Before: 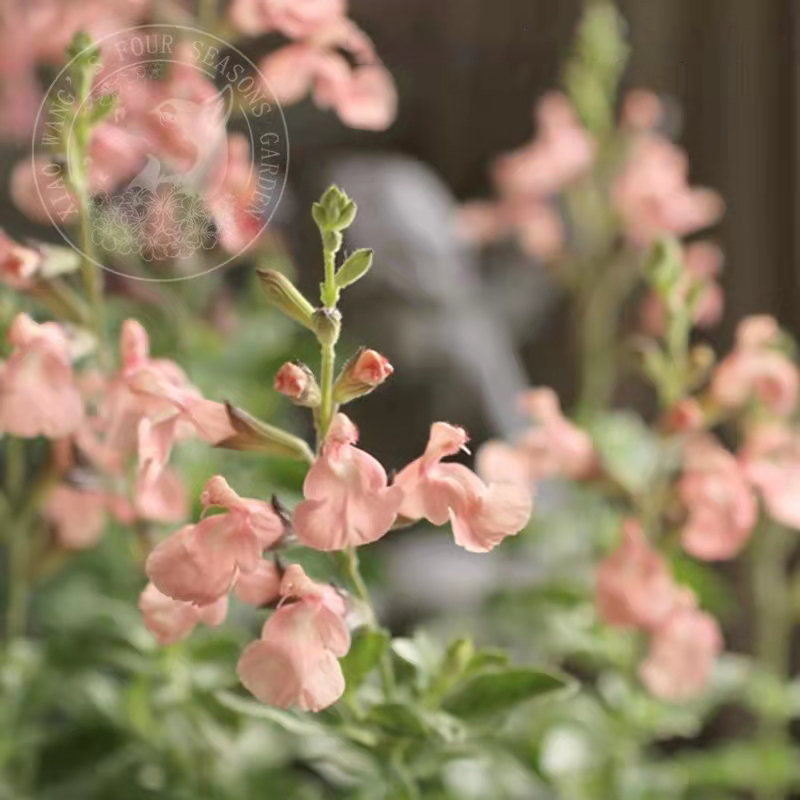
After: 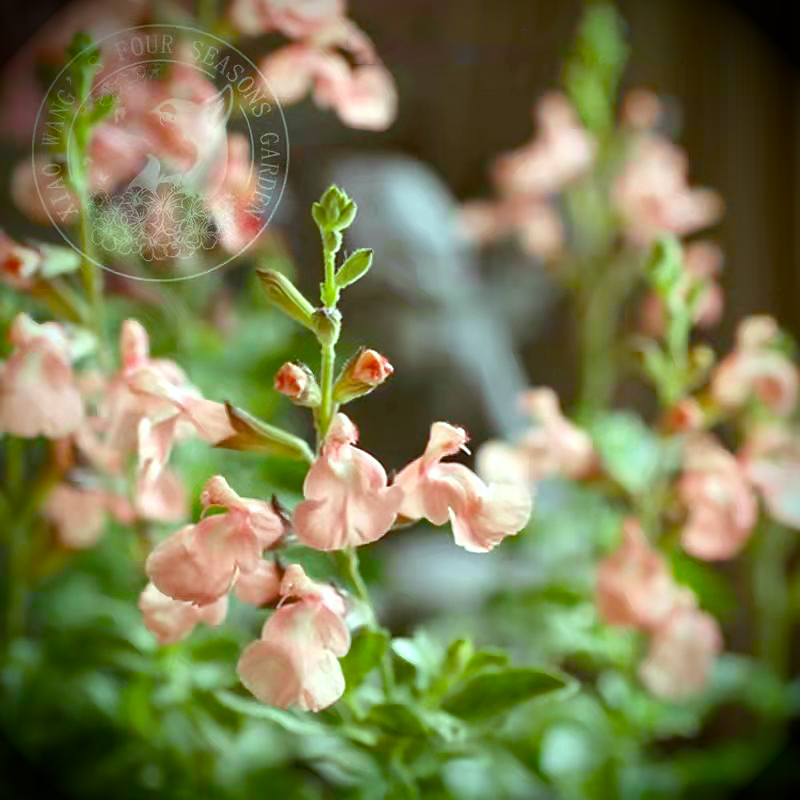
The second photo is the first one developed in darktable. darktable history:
shadows and highlights: shadows 43.17, highlights 8.02
vignetting: brightness -0.988, saturation 0.497, automatic ratio true
sharpen: radius 1.047
color balance rgb: shadows lift › chroma 1.015%, shadows lift › hue 216.09°, highlights gain › chroma 4.081%, highlights gain › hue 203.1°, global offset › luminance -0.466%, linear chroma grading › global chroma 3.957%, perceptual saturation grading › global saturation 34.946%, perceptual saturation grading › highlights -24.771%, perceptual saturation grading › shadows 49.304%, perceptual brilliance grading › highlights 10.231%, perceptual brilliance grading › shadows -5.092%
